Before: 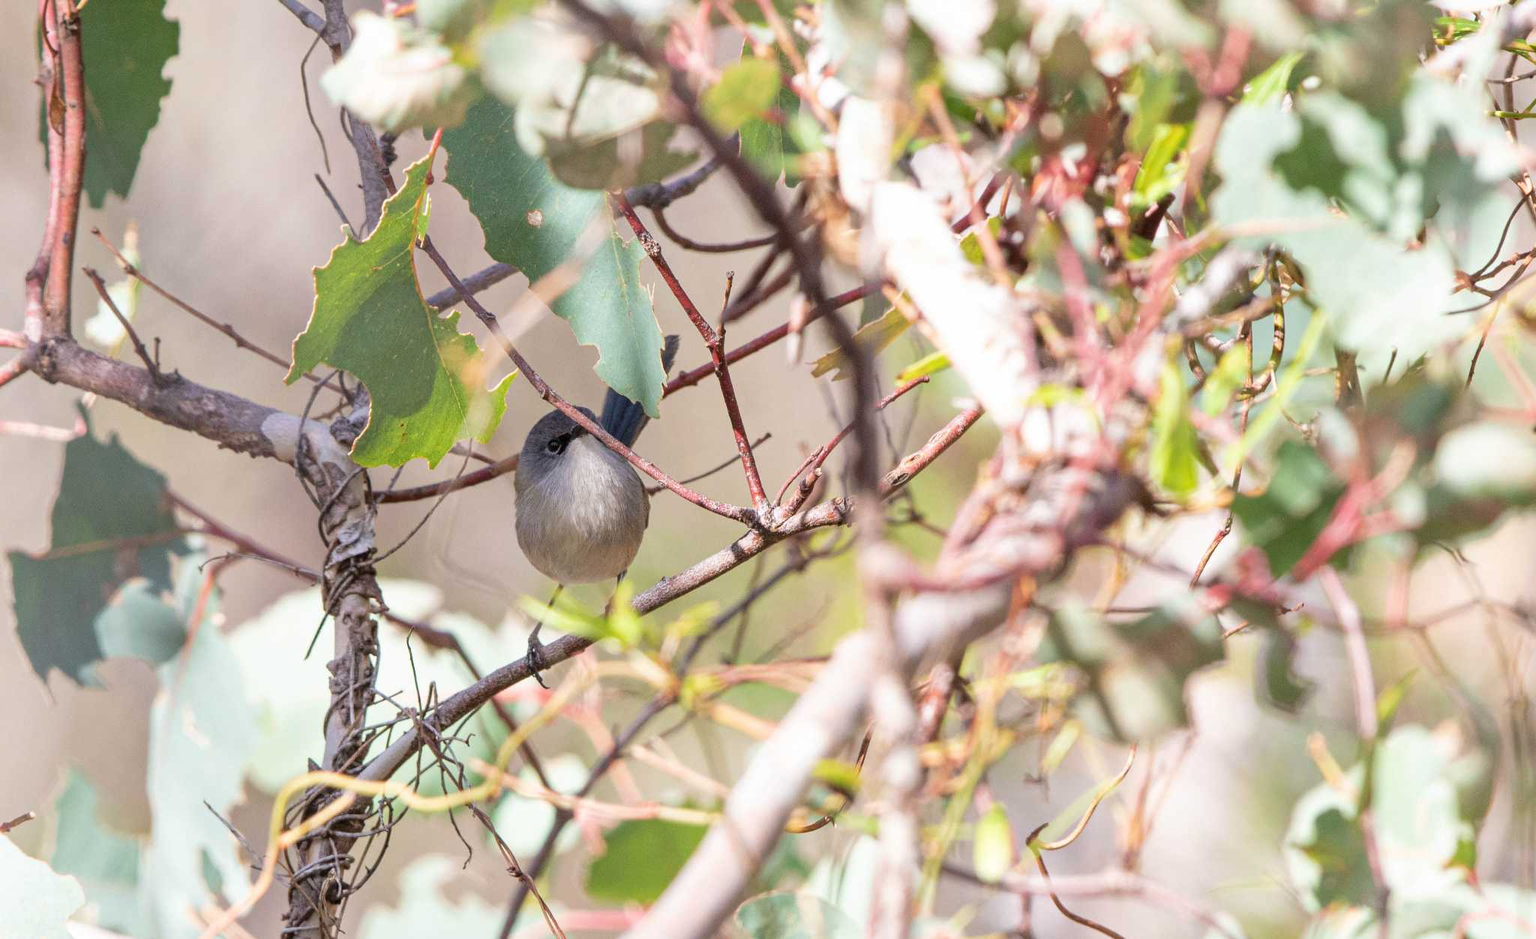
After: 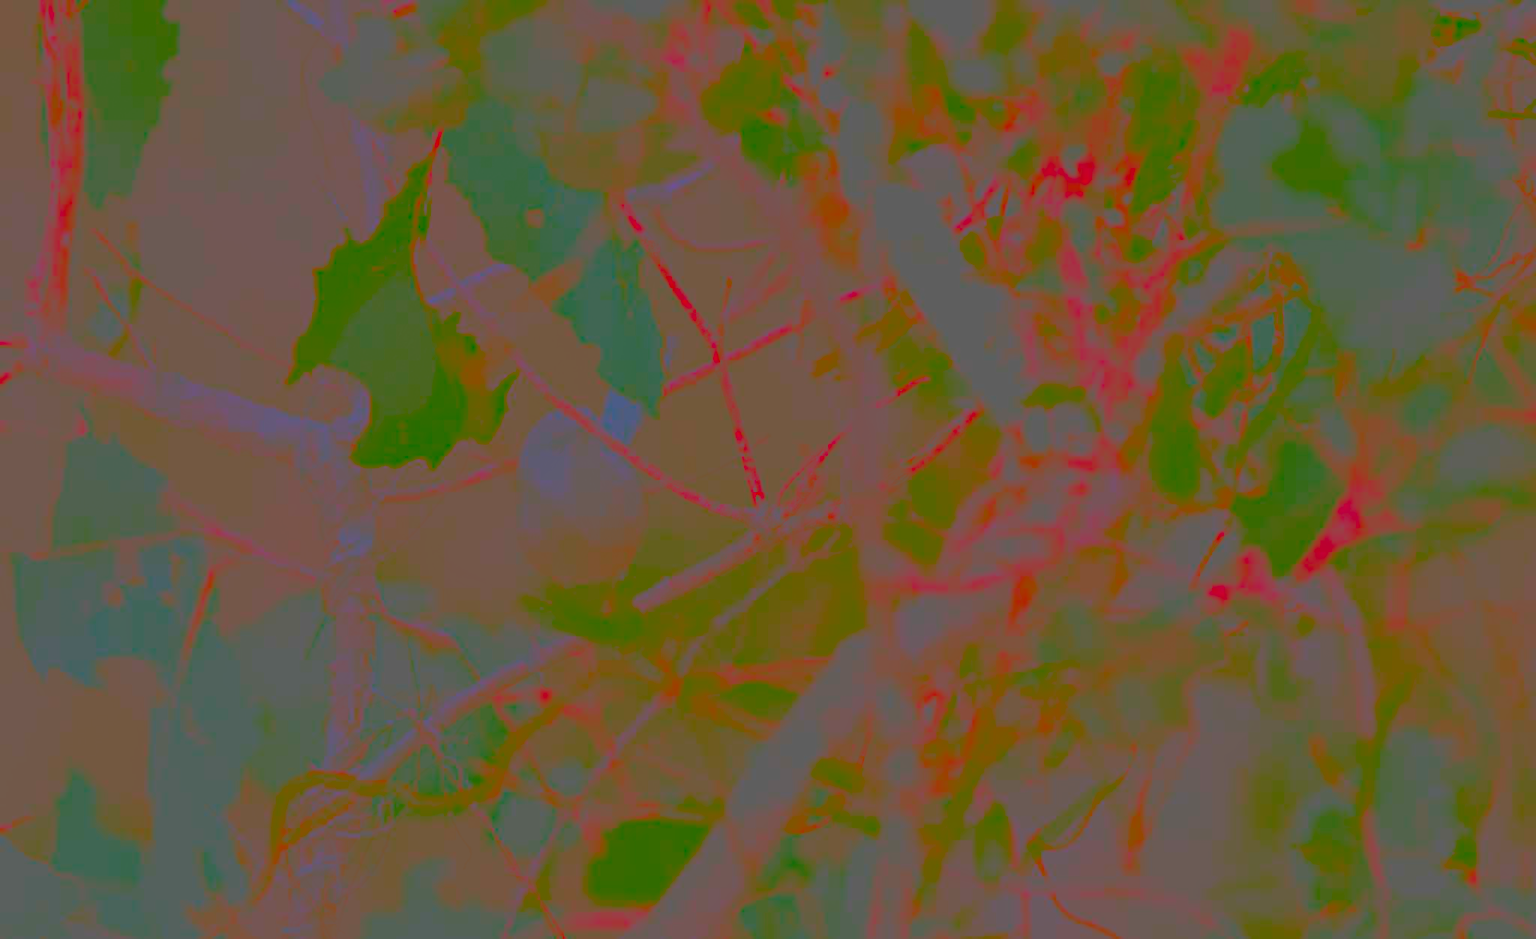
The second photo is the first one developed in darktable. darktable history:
local contrast: highlights 83%, shadows 81%
contrast brightness saturation: contrast -0.99, brightness -0.17, saturation 0.75
